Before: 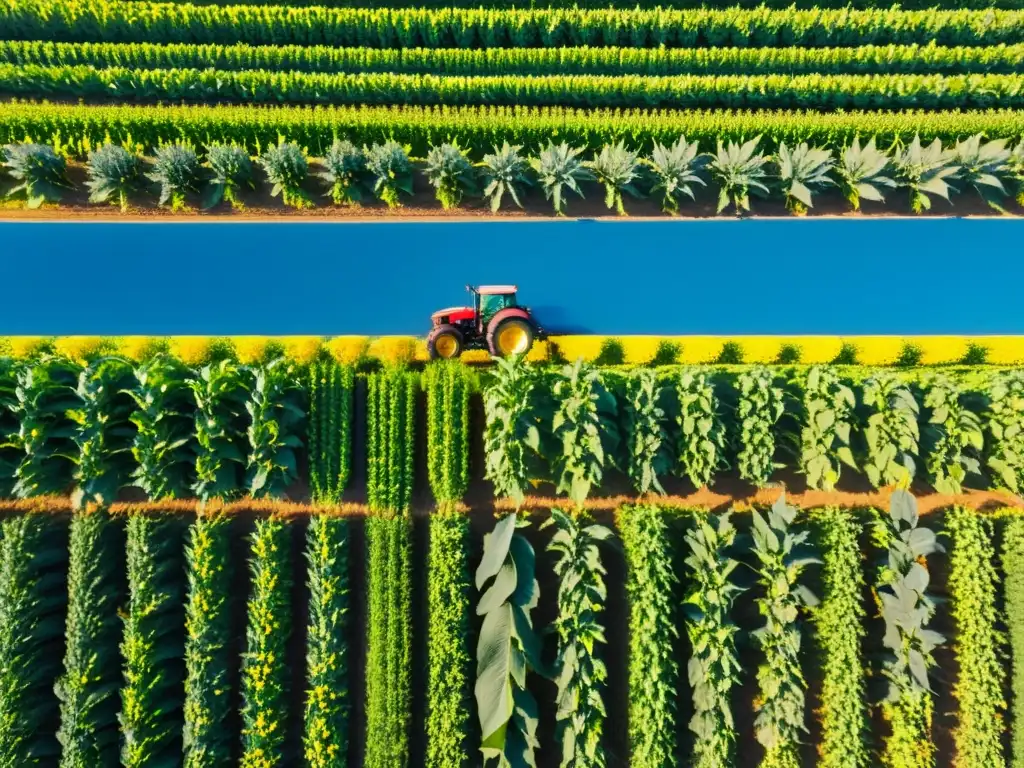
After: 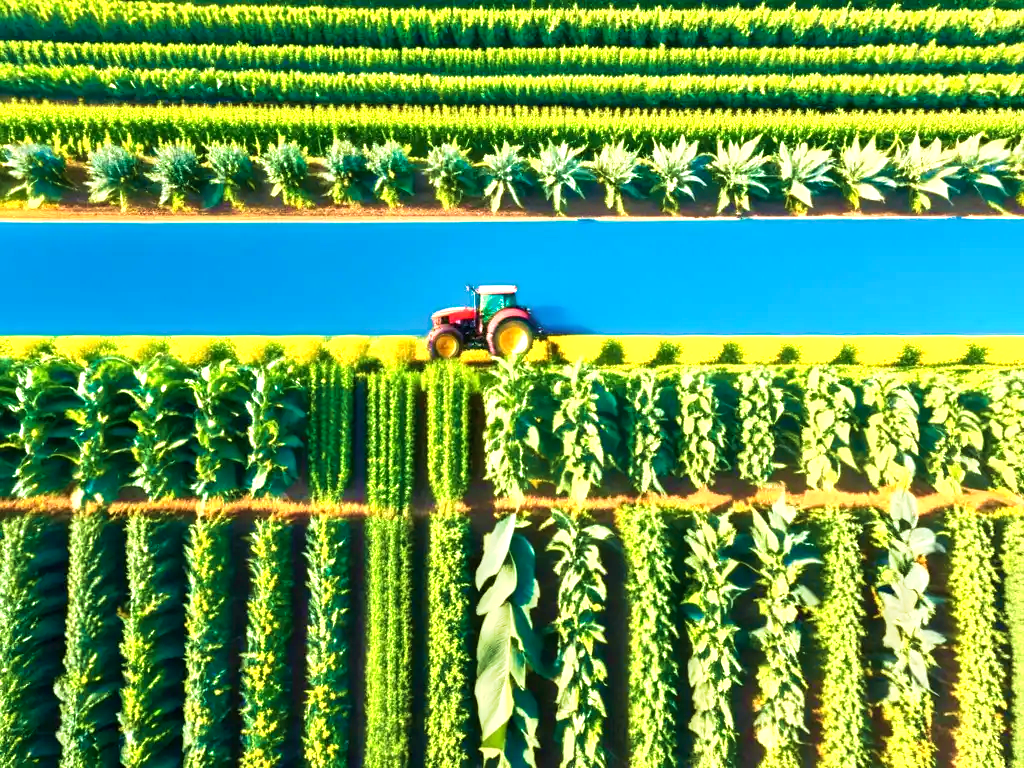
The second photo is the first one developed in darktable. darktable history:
velvia: strength 75%
exposure: black level correction 0.001, exposure 1.05 EV, compensate exposure bias true, compensate highlight preservation false
